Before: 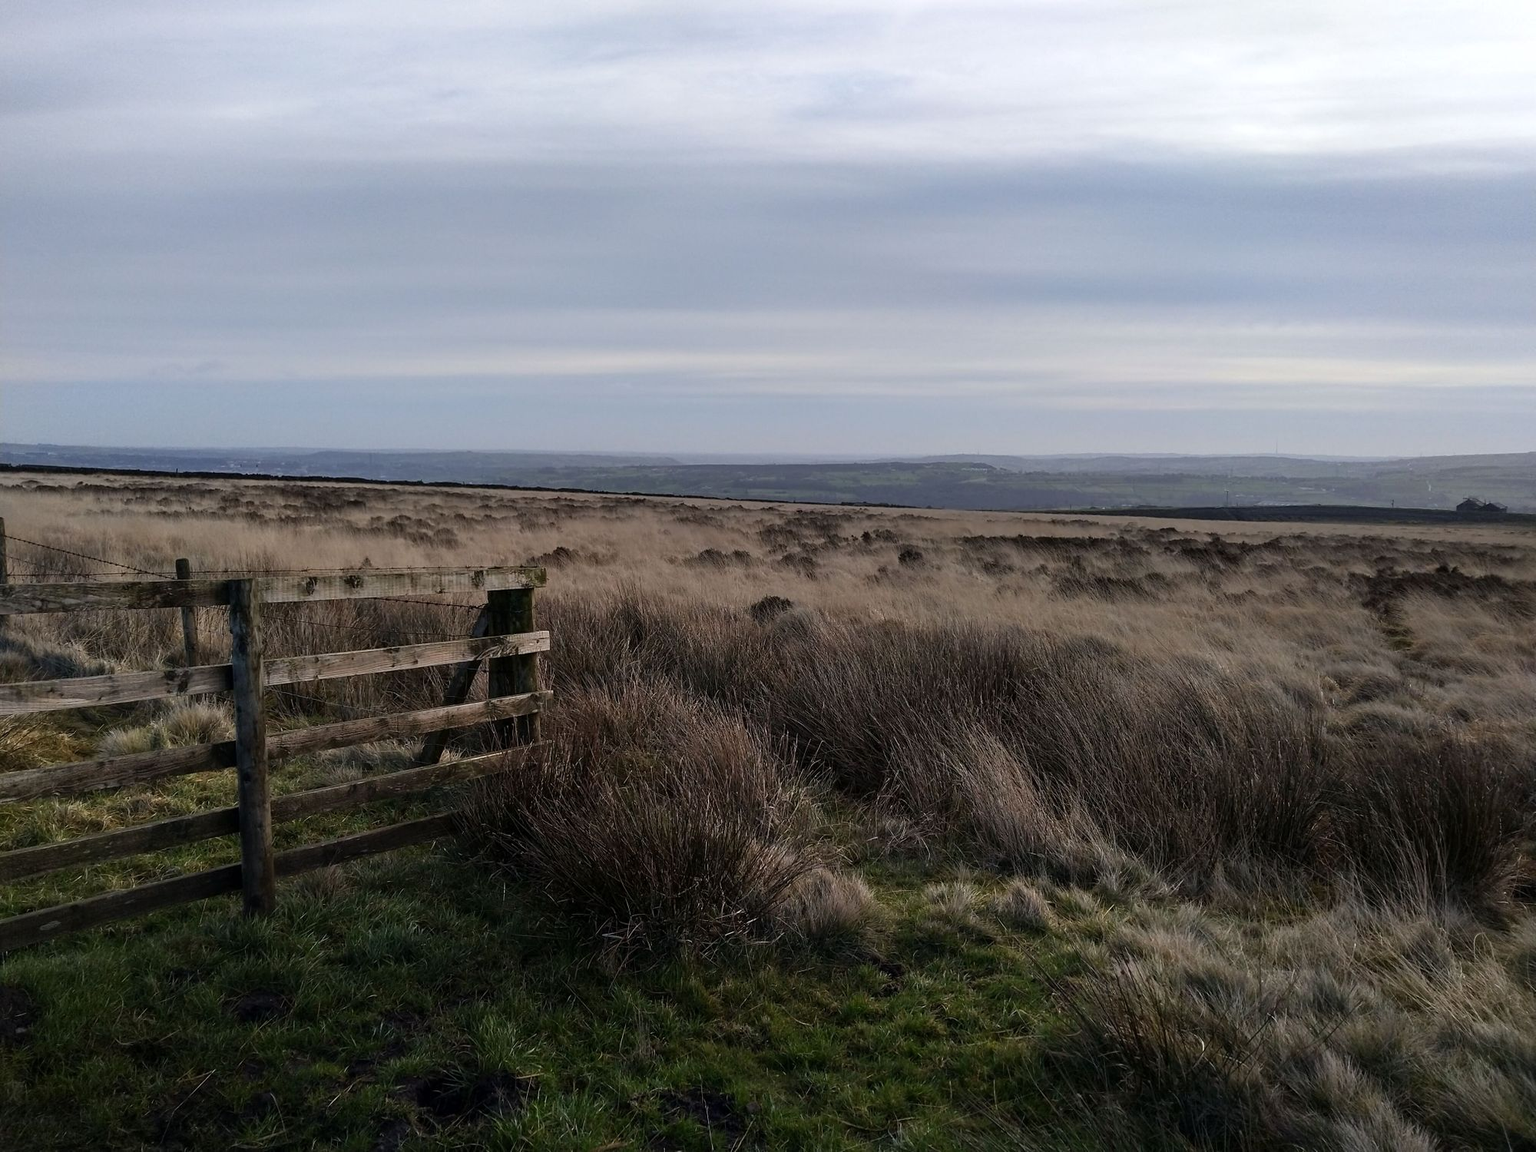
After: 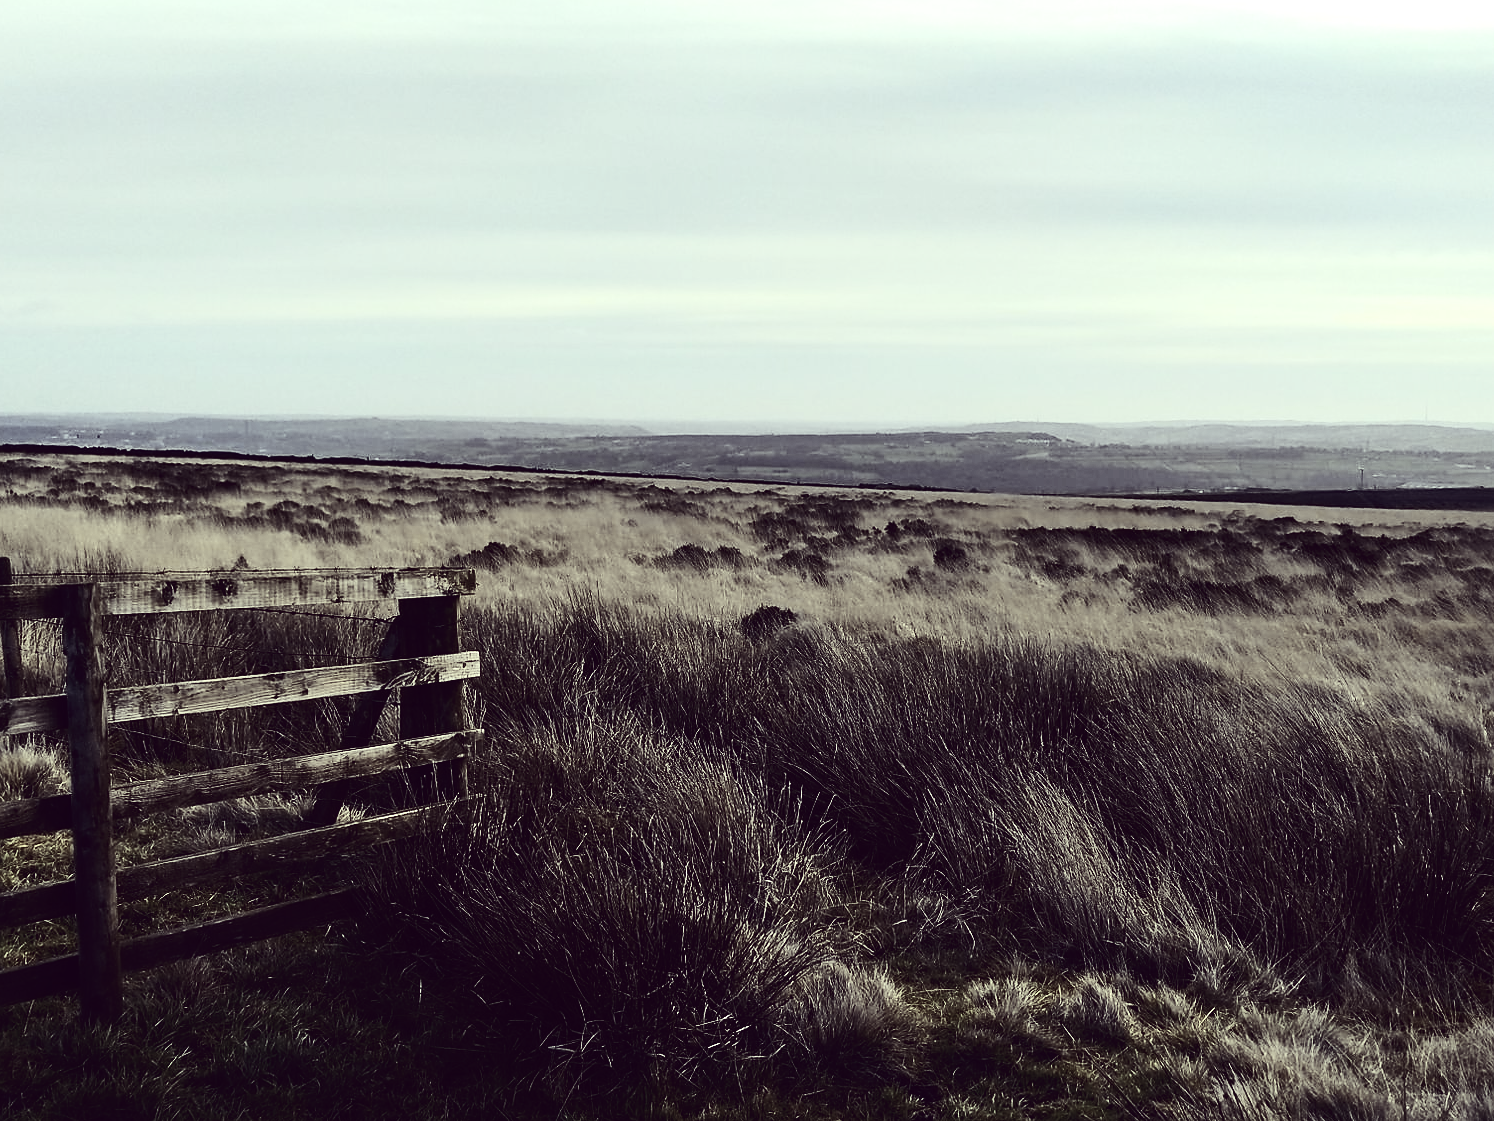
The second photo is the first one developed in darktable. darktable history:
crop and rotate: left 11.831%, top 11.346%, right 13.429%, bottom 13.899%
color correction: highlights a* -20.17, highlights b* 20.27, shadows a* 20.03, shadows b* -20.46, saturation 0.43
sharpen: radius 1, threshold 1
tone equalizer: -8 EV -0.75 EV, -7 EV -0.7 EV, -6 EV -0.6 EV, -5 EV -0.4 EV, -3 EV 0.4 EV, -2 EV 0.6 EV, -1 EV 0.7 EV, +0 EV 0.75 EV, edges refinement/feathering 500, mask exposure compensation -1.57 EV, preserve details no
tone curve: curves: ch0 [(0.003, 0.023) (0.071, 0.052) (0.236, 0.197) (0.466, 0.557) (0.631, 0.764) (0.806, 0.906) (1, 1)]; ch1 [(0, 0) (0.262, 0.227) (0.417, 0.386) (0.469, 0.467) (0.502, 0.51) (0.528, 0.521) (0.573, 0.555) (0.605, 0.621) (0.644, 0.671) (0.686, 0.728) (0.994, 0.987)]; ch2 [(0, 0) (0.262, 0.188) (0.385, 0.353) (0.427, 0.424) (0.495, 0.502) (0.531, 0.555) (0.583, 0.632) (0.644, 0.748) (1, 1)], color space Lab, independent channels, preserve colors none
